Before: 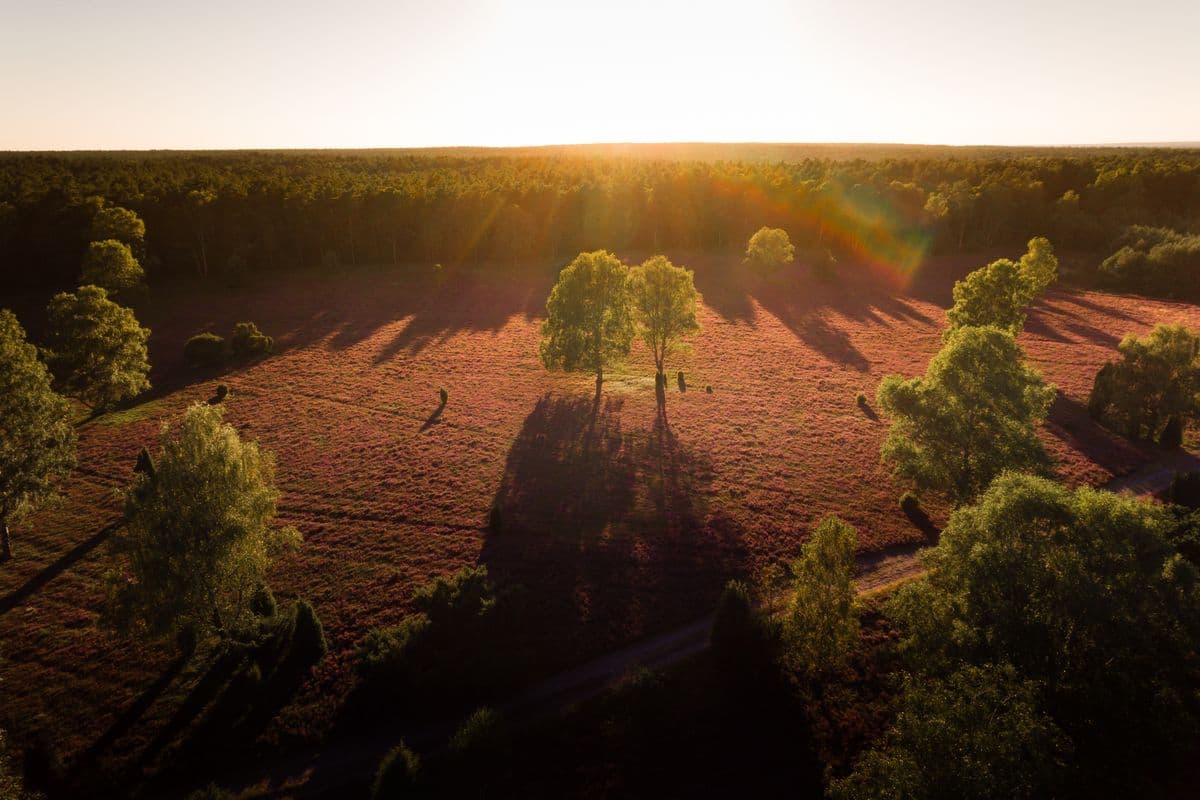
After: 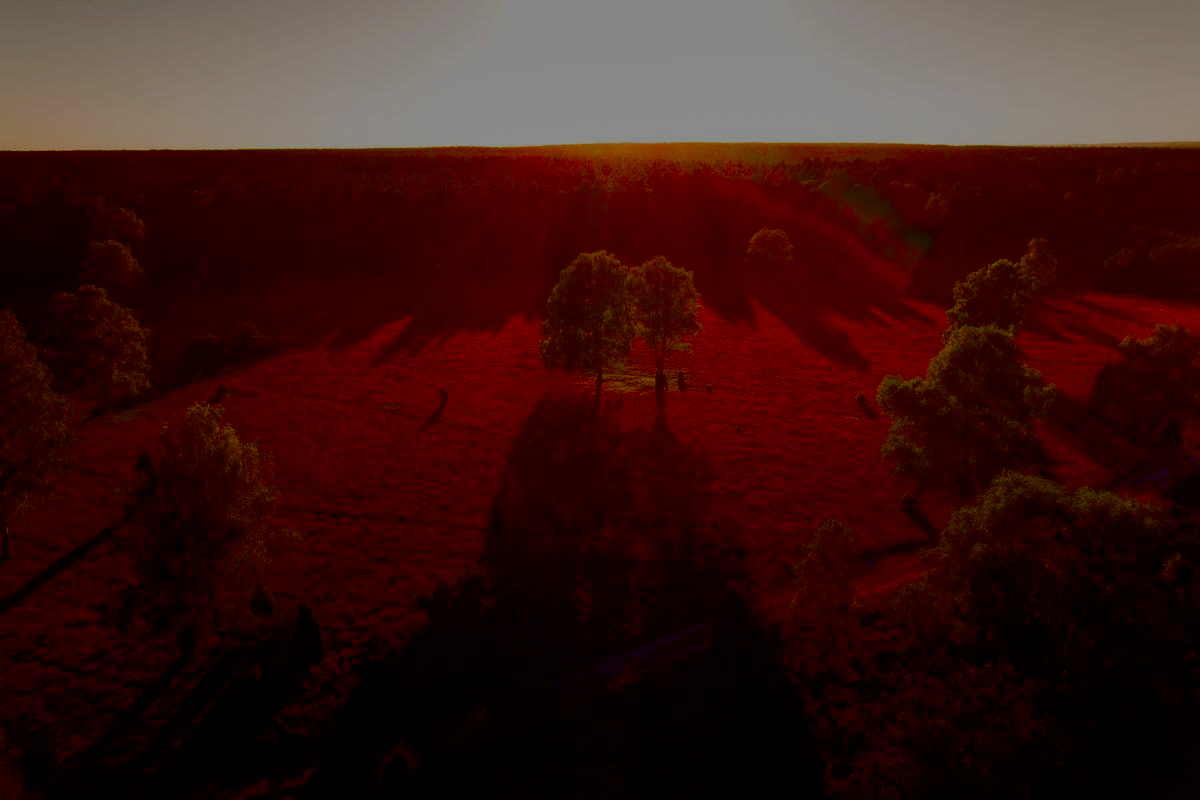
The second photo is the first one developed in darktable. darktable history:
contrast brightness saturation: brightness -1, saturation 1
filmic rgb: black relative exposure -13 EV, threshold 3 EV, target white luminance 85%, hardness 6.3, latitude 42.11%, contrast 0.858, shadows ↔ highlights balance 8.63%, color science v4 (2020), enable highlight reconstruction true
haze removal: strength 0.42, compatibility mode true, adaptive false
